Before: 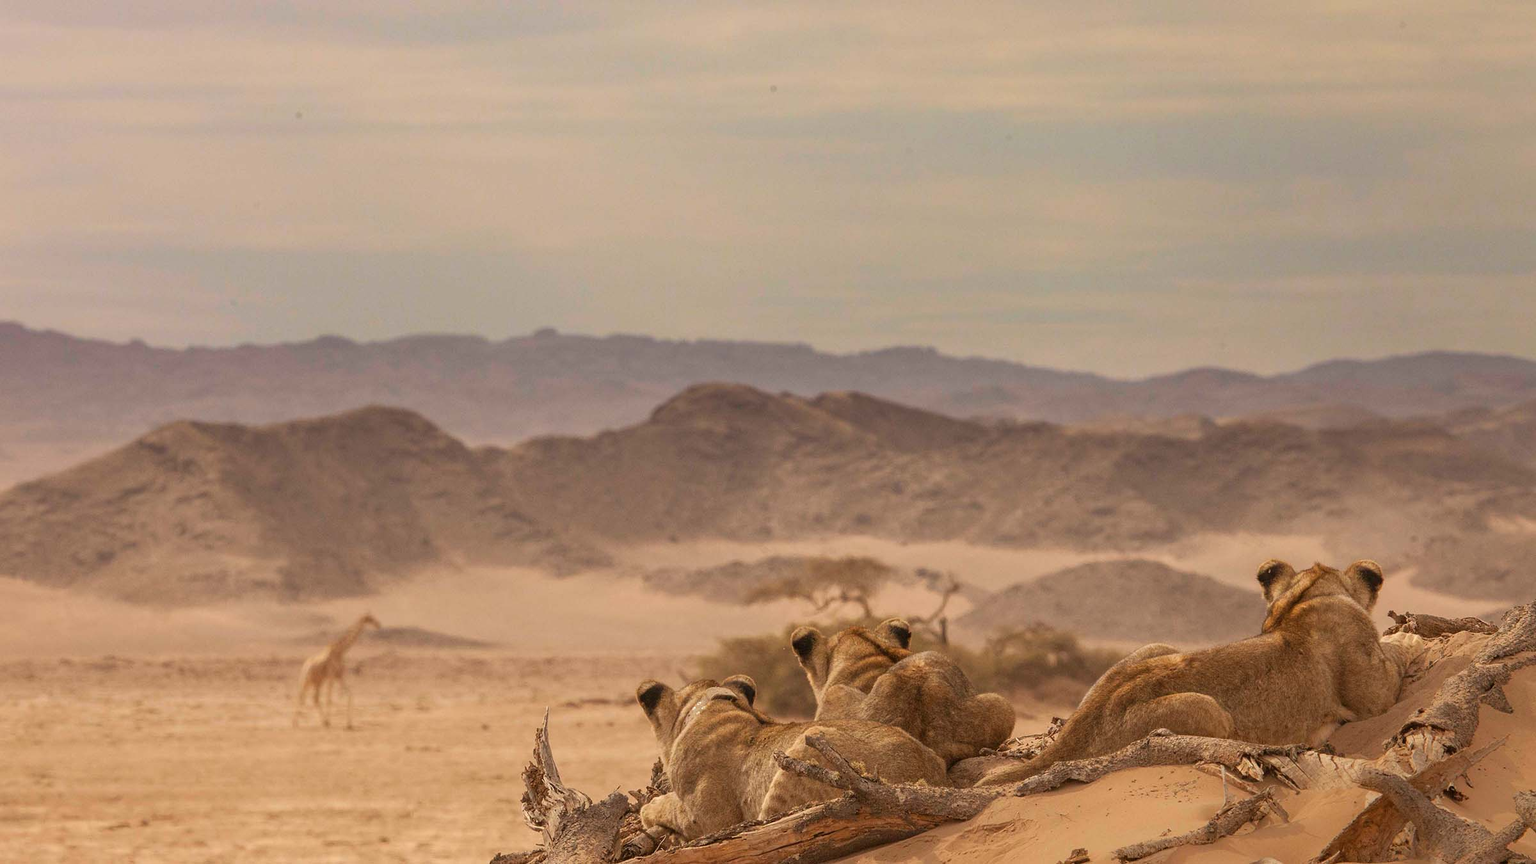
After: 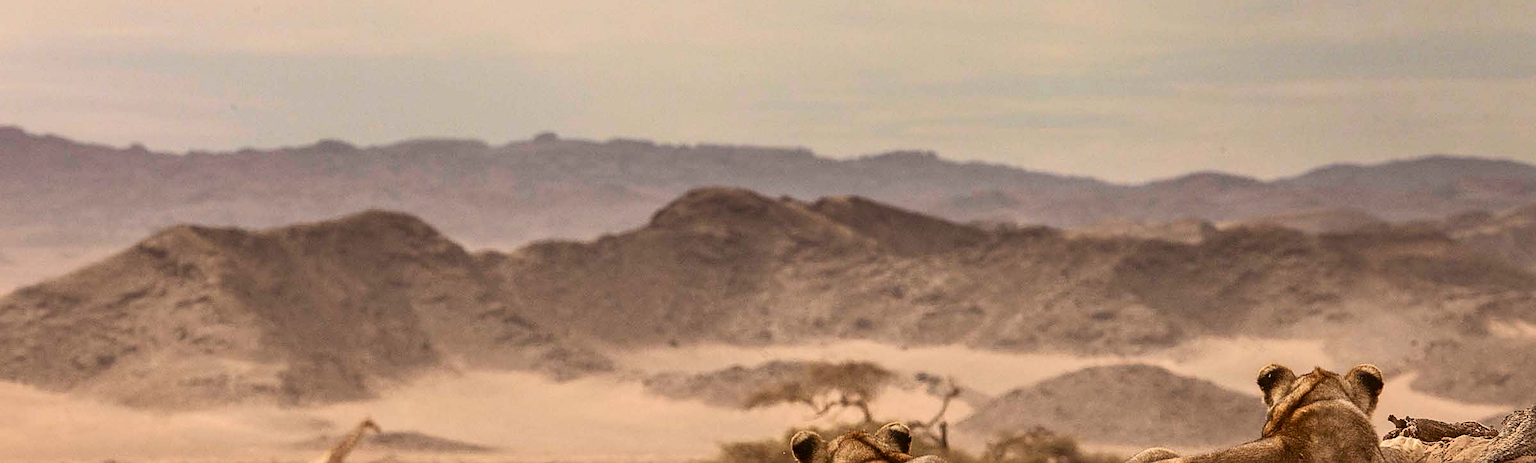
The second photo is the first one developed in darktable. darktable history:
crop and rotate: top 22.715%, bottom 23.629%
contrast brightness saturation: contrast 0.273
sharpen: on, module defaults
